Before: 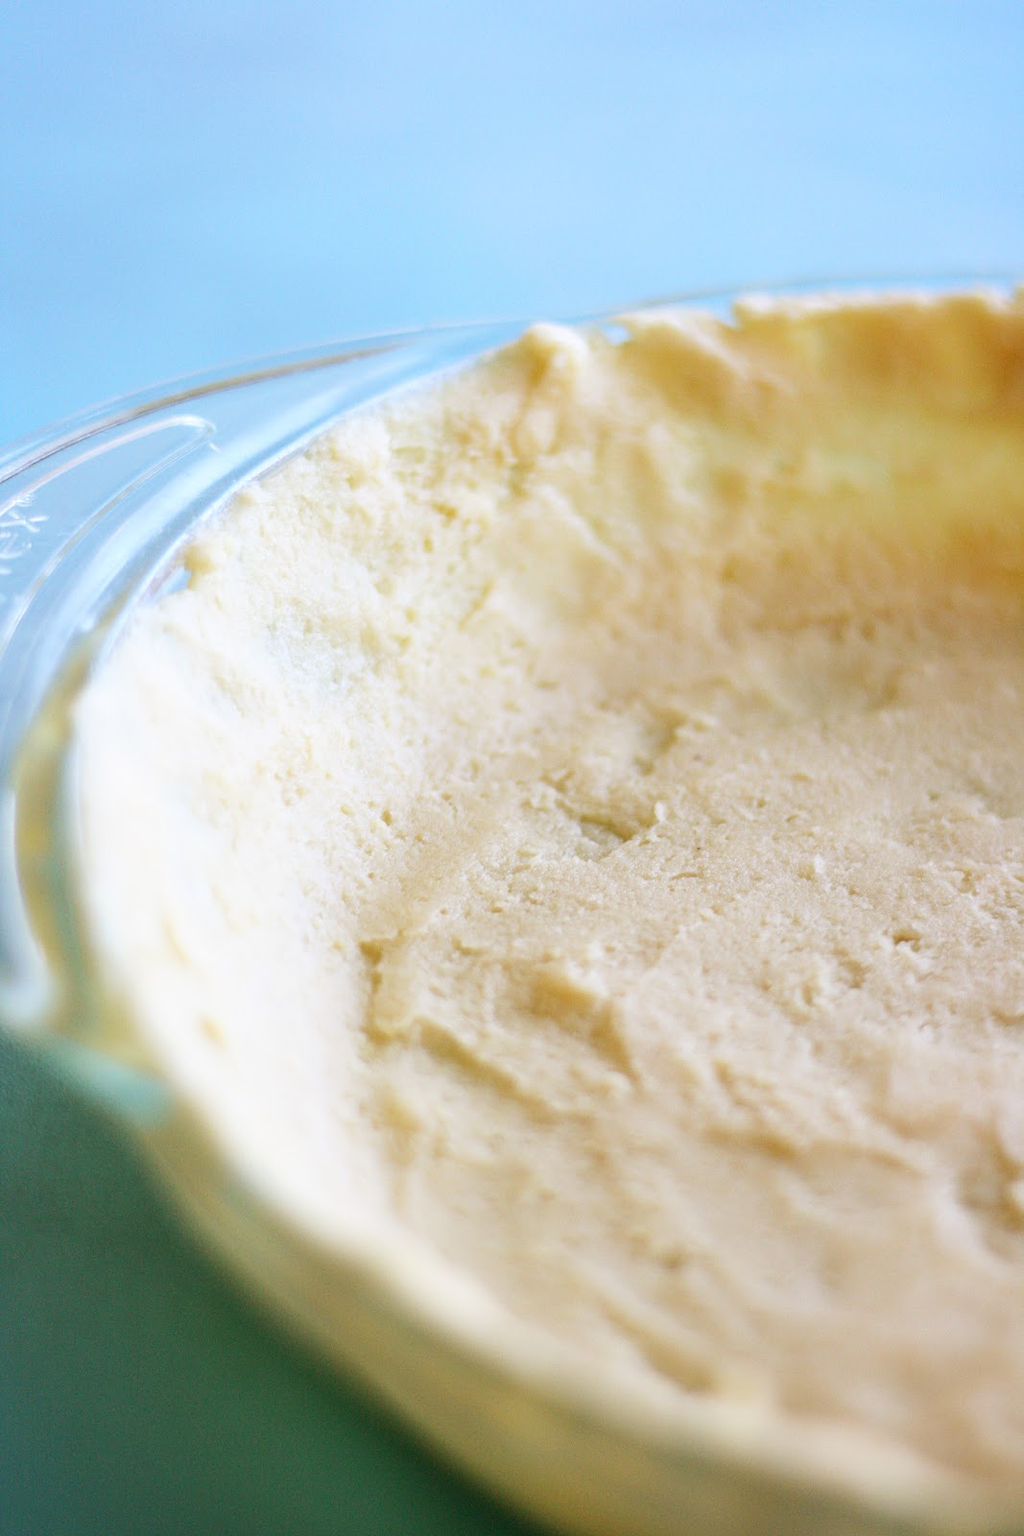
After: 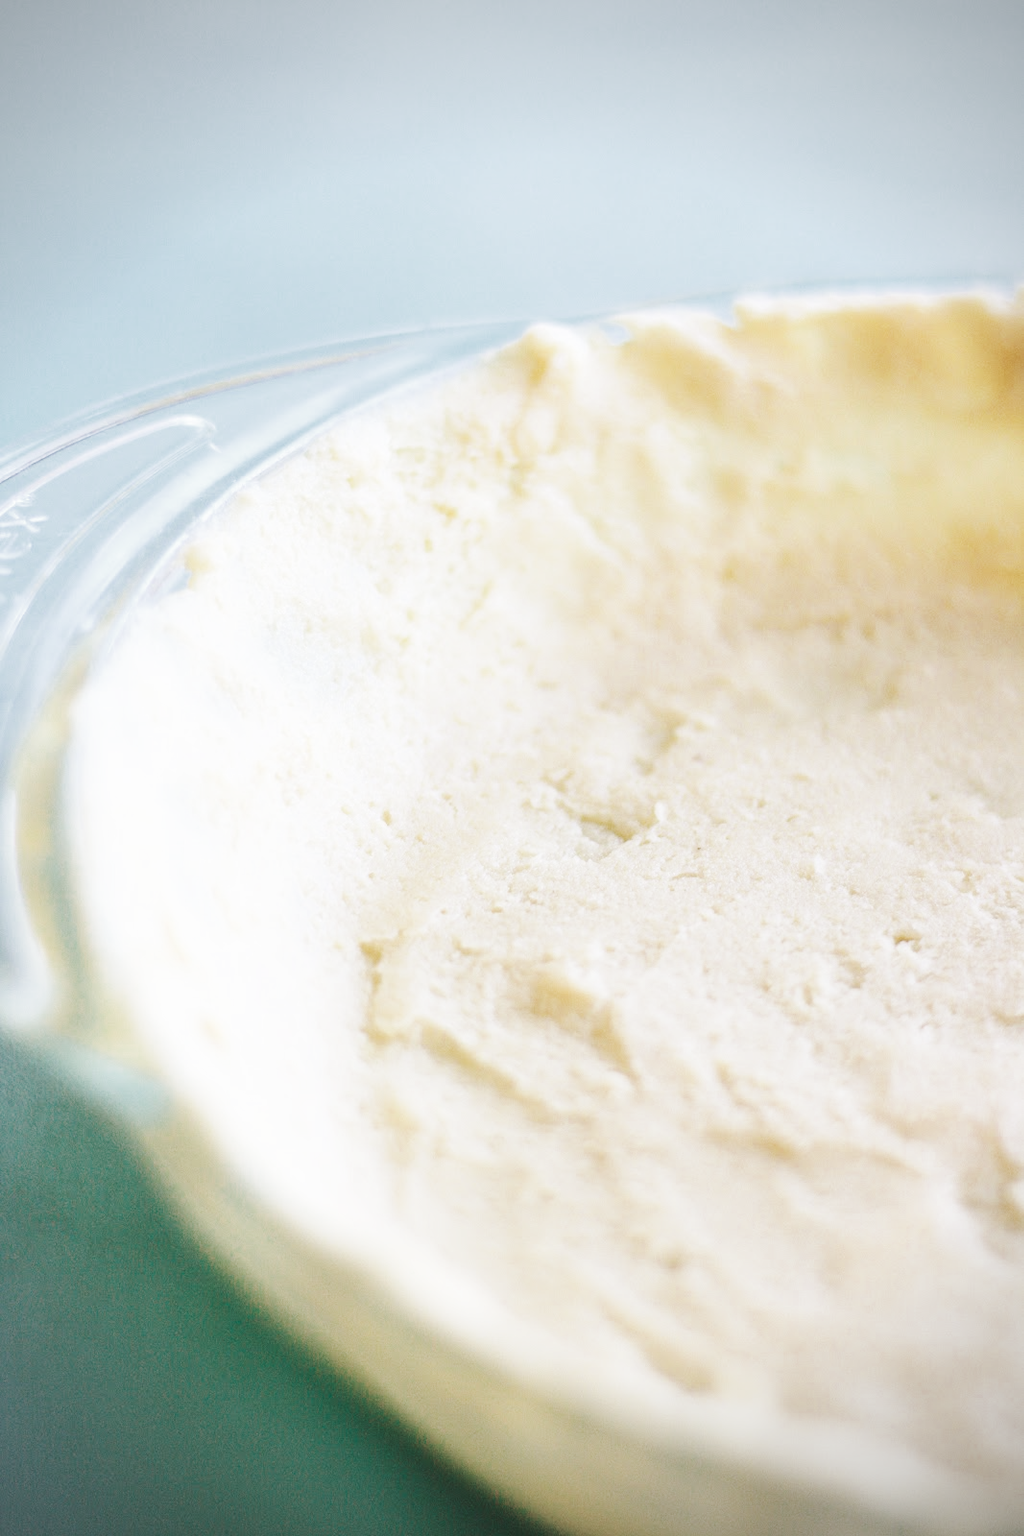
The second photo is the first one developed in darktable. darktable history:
color zones: curves: ch0 [(0, 0.5) (0.125, 0.4) (0.25, 0.5) (0.375, 0.4) (0.5, 0.4) (0.625, 0.35) (0.75, 0.35) (0.875, 0.5)]; ch1 [(0, 0.35) (0.125, 0.45) (0.25, 0.35) (0.375, 0.35) (0.5, 0.35) (0.625, 0.35) (0.75, 0.45) (0.875, 0.35)]; ch2 [(0, 0.6) (0.125, 0.5) (0.25, 0.5) (0.375, 0.6) (0.5, 0.6) (0.625, 0.5) (0.75, 0.5) (0.875, 0.5)]
vignetting: on, module defaults
base curve: curves: ch0 [(0, 0.007) (0.028, 0.063) (0.121, 0.311) (0.46, 0.743) (0.859, 0.957) (1, 1)], preserve colors none
exposure: black level correction 0.001, compensate highlight preservation false
